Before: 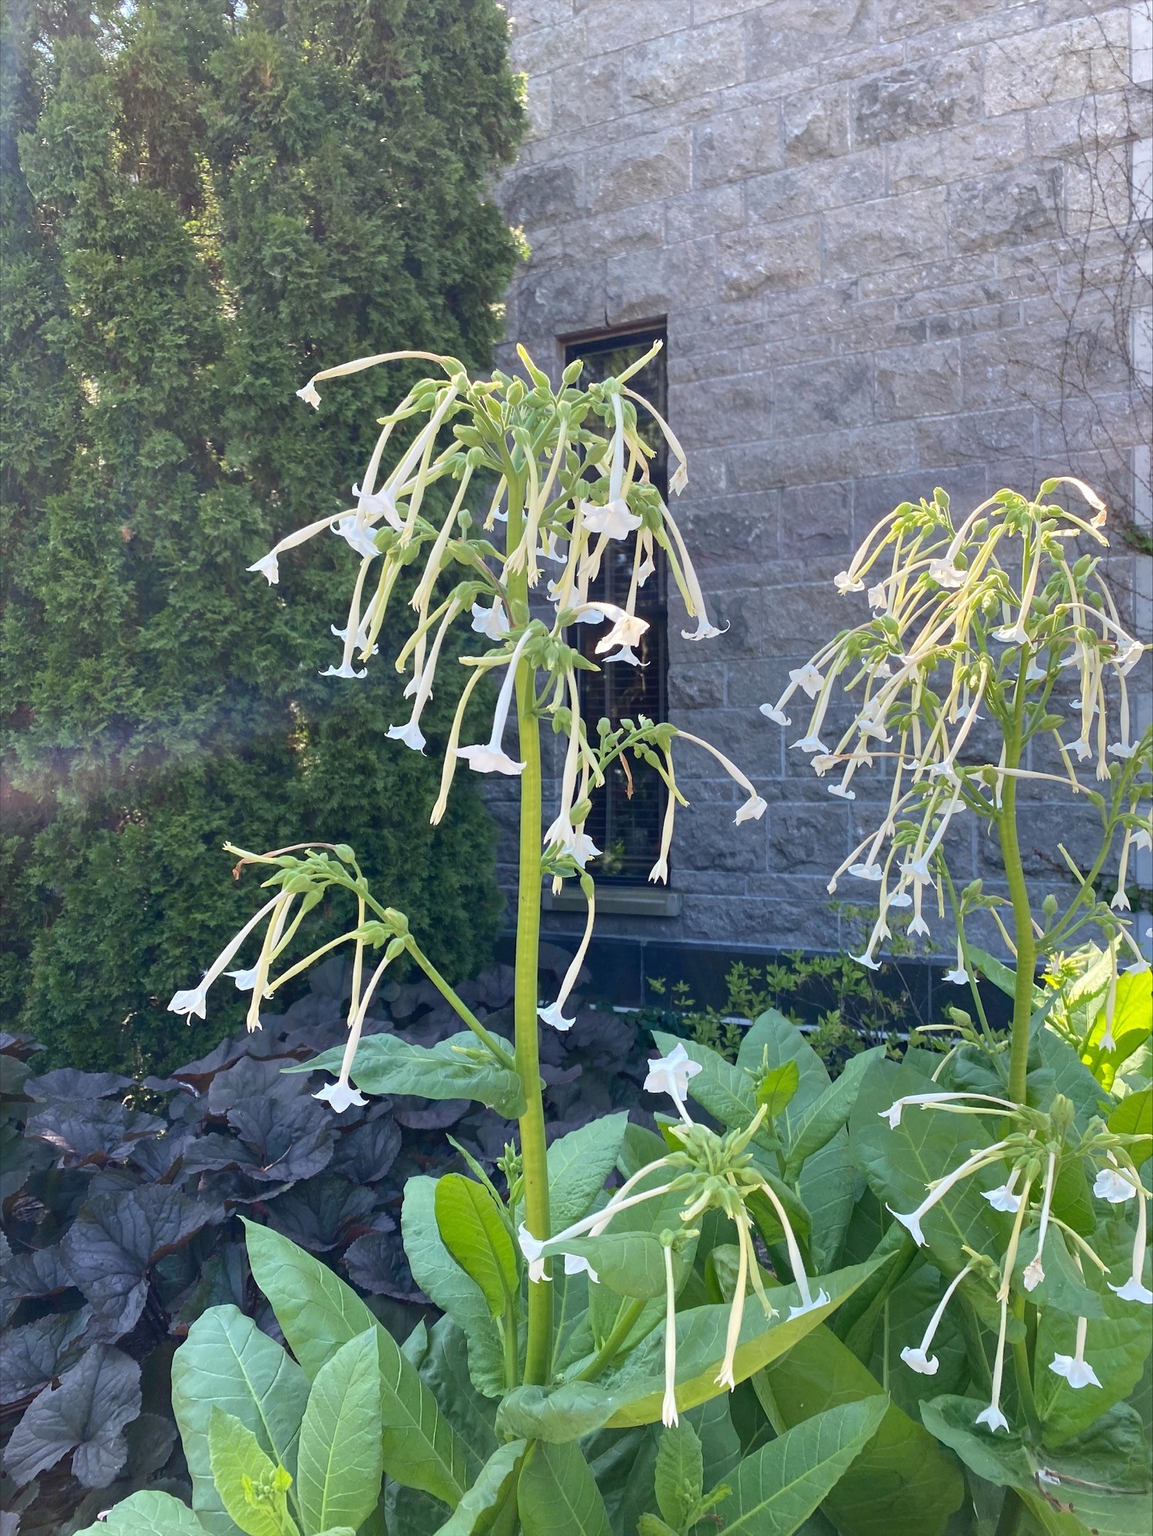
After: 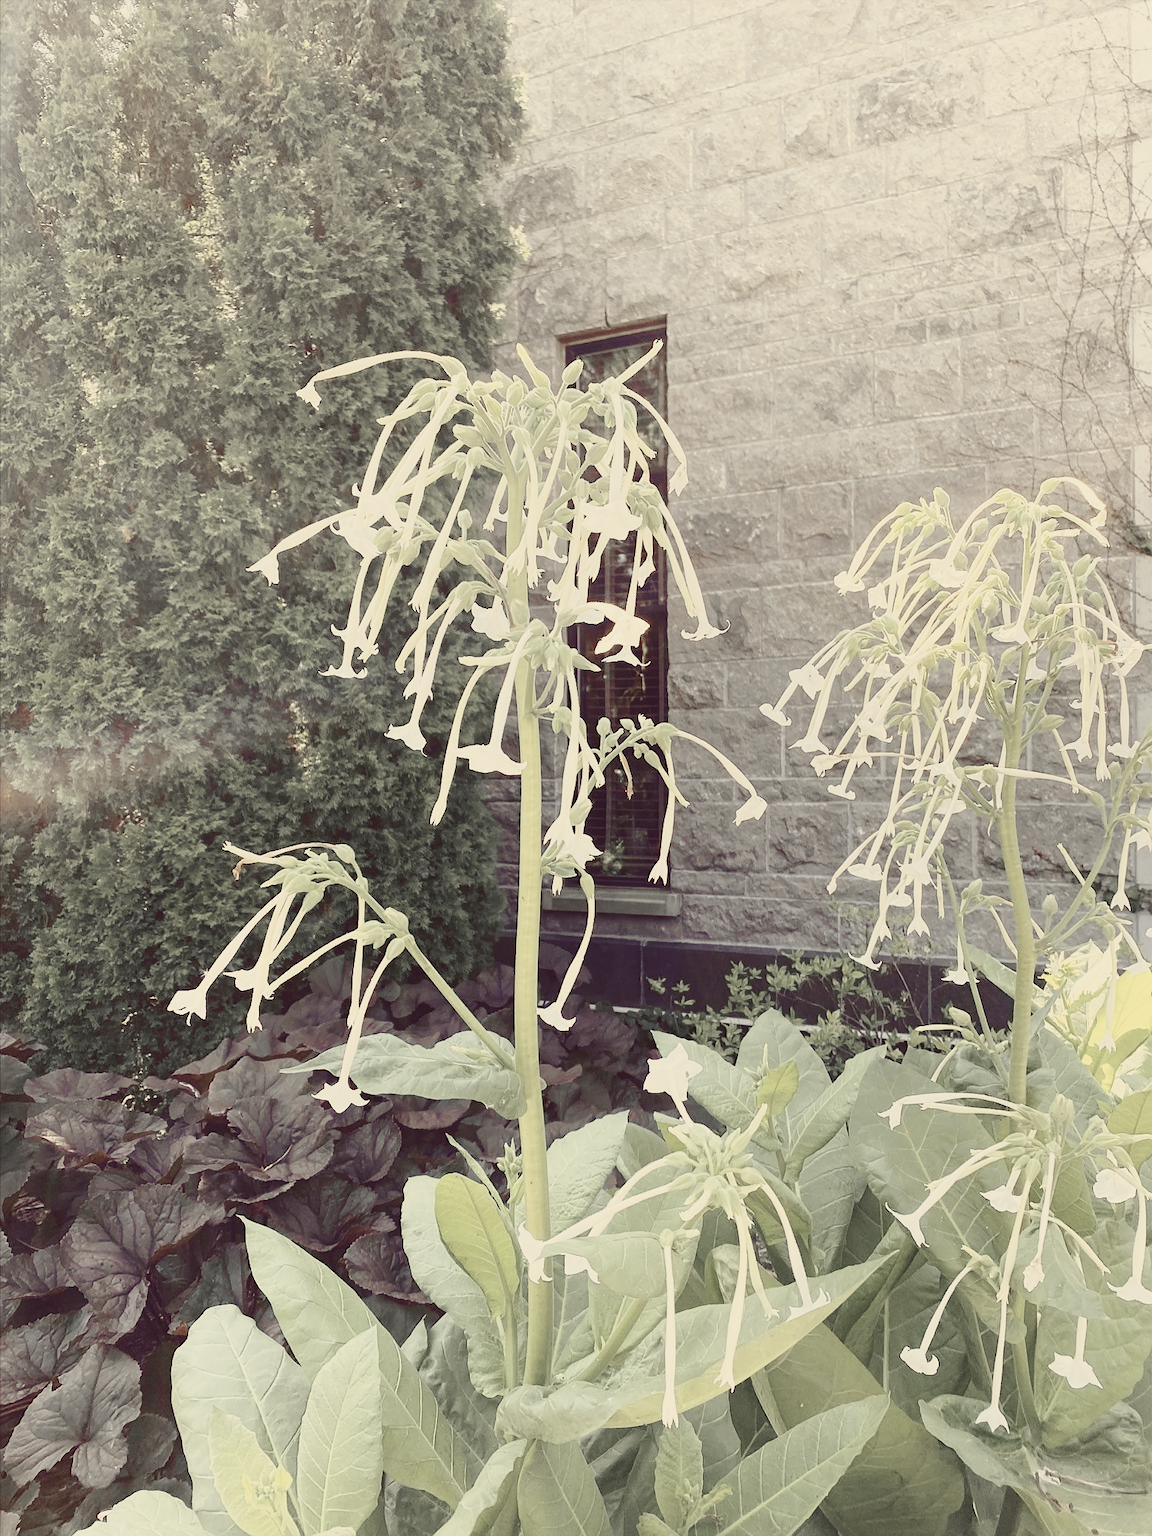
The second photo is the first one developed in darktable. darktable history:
contrast equalizer: y [[0.46, 0.454, 0.451, 0.451, 0.455, 0.46], [0.5 ×6], [0.5 ×6], [0 ×6], [0 ×6]]
sharpen: radius 1
base curve: curves: ch0 [(0, 0) (0.028, 0.03) (0.121, 0.232) (0.46, 0.748) (0.859, 0.968) (1, 1)], preserve colors none
contrast brightness saturation: contrast -0.26, saturation -0.43
tone curve: curves: ch0 [(0, 0) (0.195, 0.109) (0.751, 0.848) (1, 1)], color space Lab, linked channels, preserve colors none
color correction: highlights a* -0.482, highlights b* 40, shadows a* 9.8, shadows b* -0.161
color zones: curves: ch1 [(0, 0.708) (0.088, 0.648) (0.245, 0.187) (0.429, 0.326) (0.571, 0.498) (0.714, 0.5) (0.857, 0.5) (1, 0.708)]
